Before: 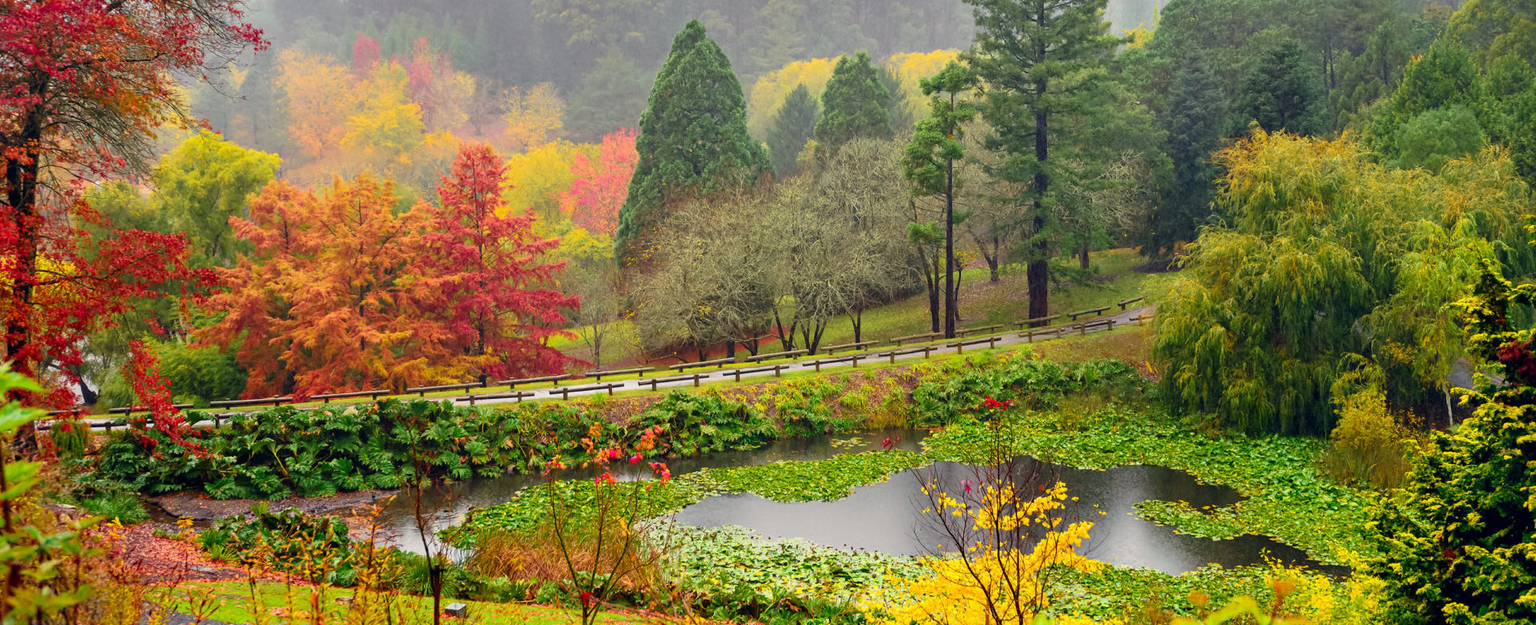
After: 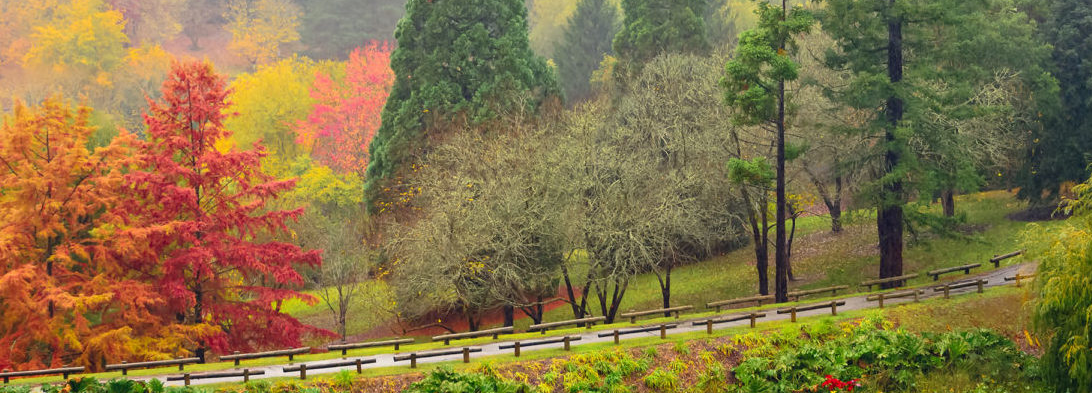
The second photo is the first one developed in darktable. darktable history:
base curve: preserve colors none
crop: left 20.984%, top 15.264%, right 21.817%, bottom 34.099%
